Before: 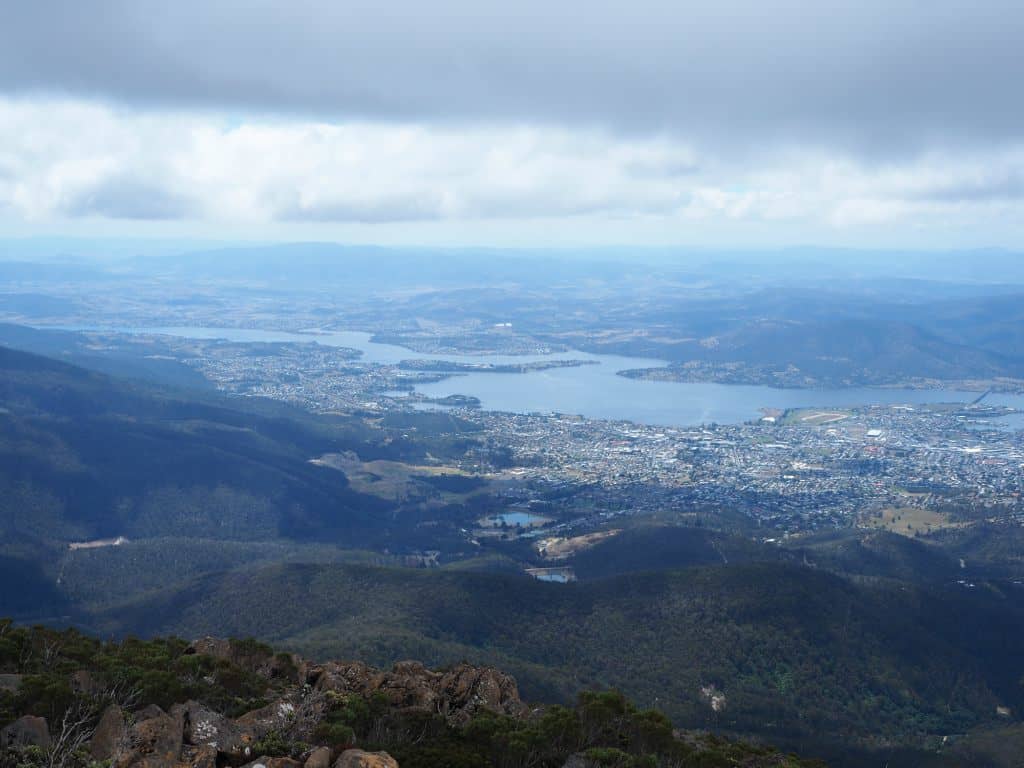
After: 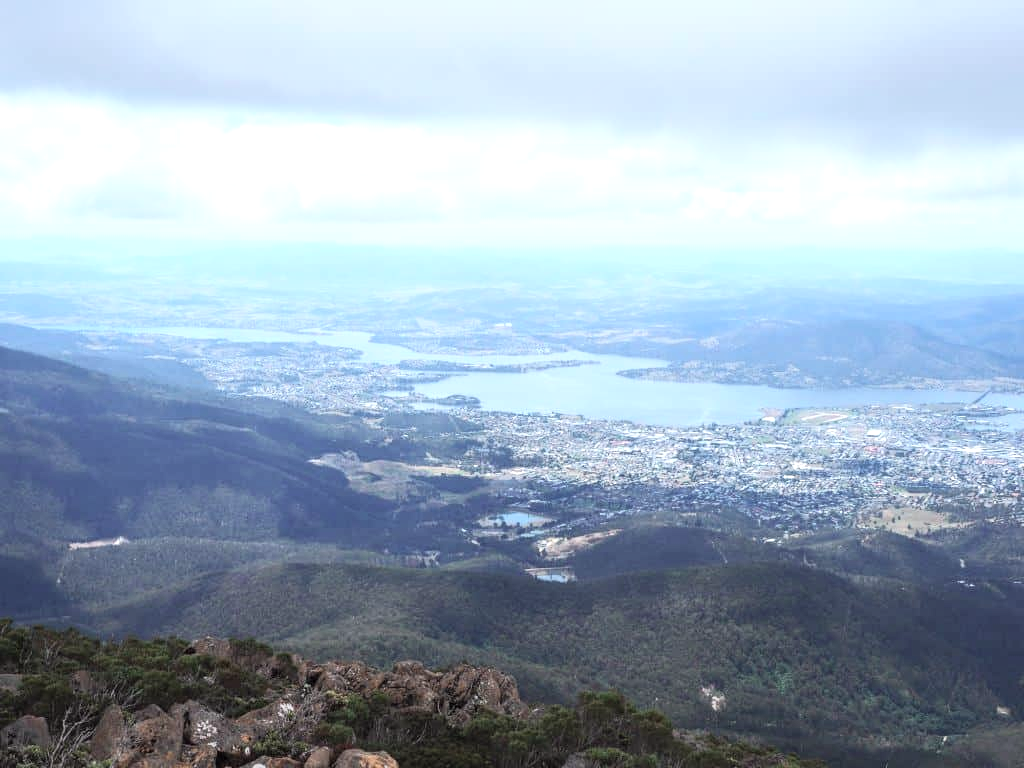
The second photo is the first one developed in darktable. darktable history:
local contrast: on, module defaults
tone curve: curves: ch0 [(0.003, 0.029) (0.188, 0.252) (0.46, 0.56) (0.608, 0.748) (0.871, 0.955) (1, 1)]; ch1 [(0, 0) (0.35, 0.356) (0.45, 0.453) (0.508, 0.515) (0.618, 0.634) (1, 1)]; ch2 [(0, 0) (0.456, 0.469) (0.5, 0.5) (0.634, 0.625) (1, 1)], color space Lab, independent channels, preserve colors none
exposure: black level correction 0, exposure 0.4 EV, compensate exposure bias true, compensate highlight preservation false
